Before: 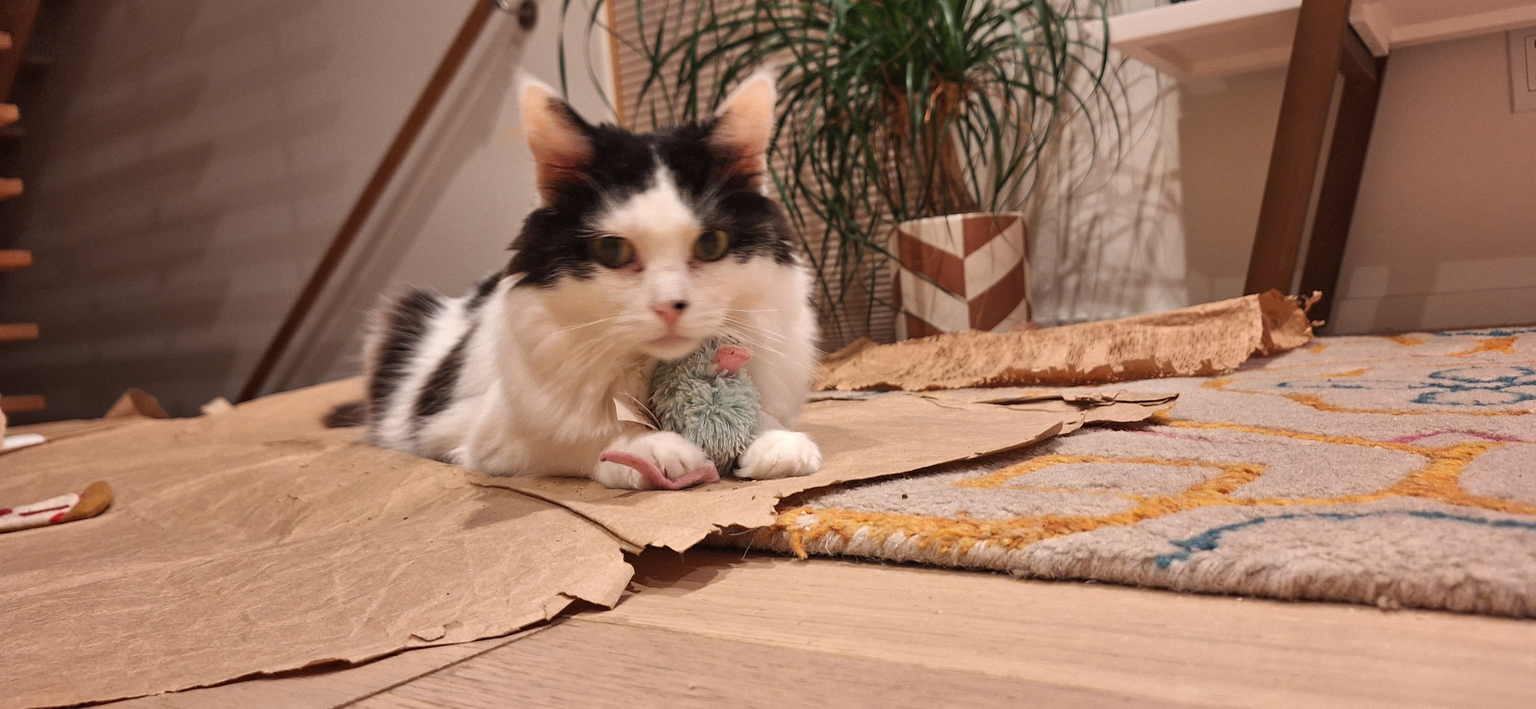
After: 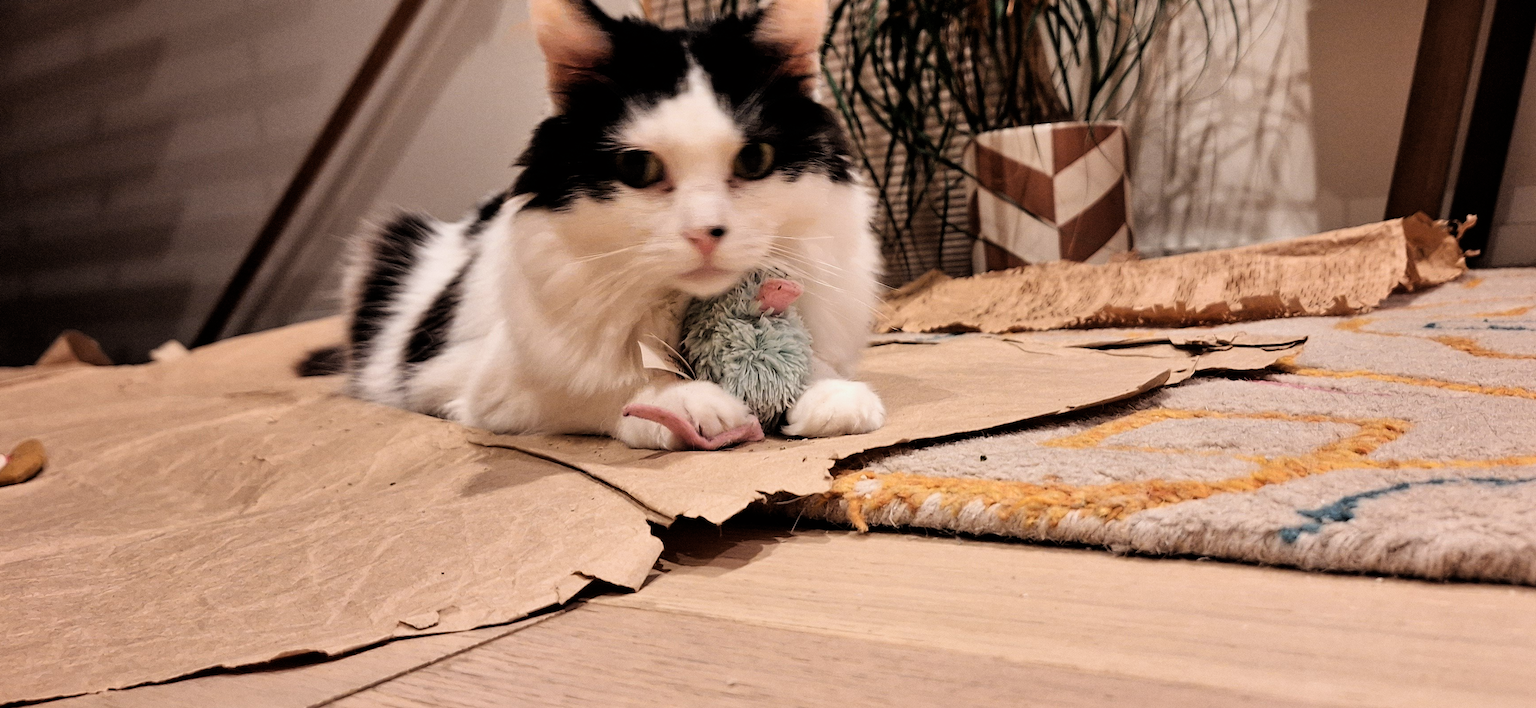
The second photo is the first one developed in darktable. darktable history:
crop and rotate: left 4.842%, top 15.51%, right 10.668%
filmic rgb: black relative exposure -4 EV, white relative exposure 3 EV, hardness 3.02, contrast 1.4
